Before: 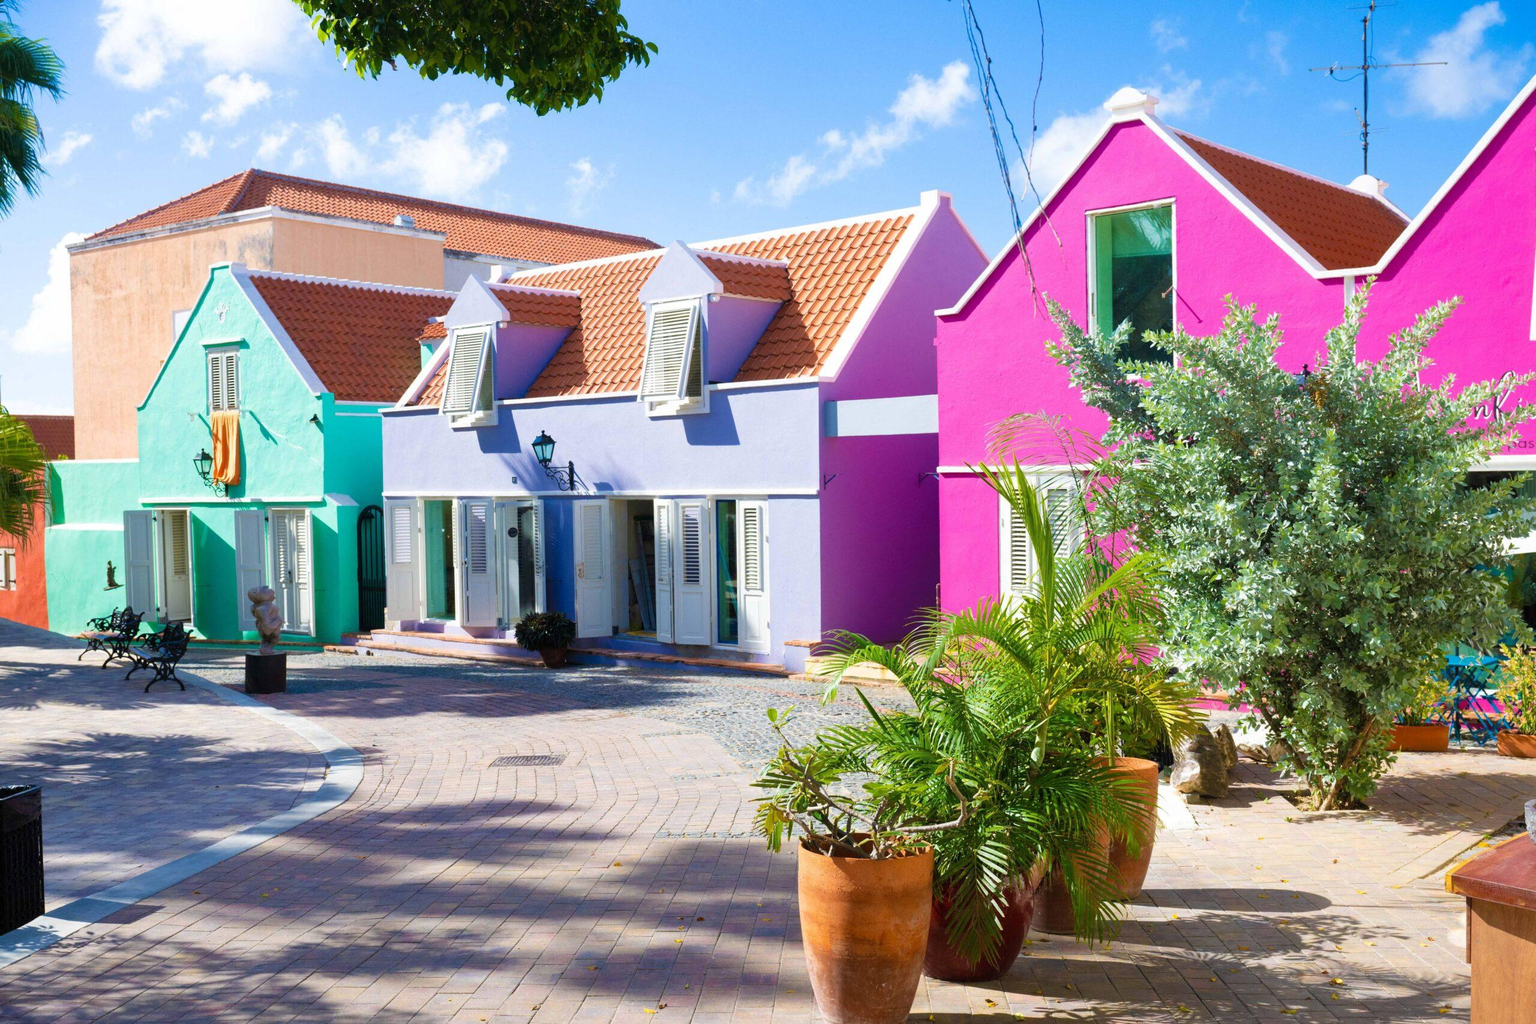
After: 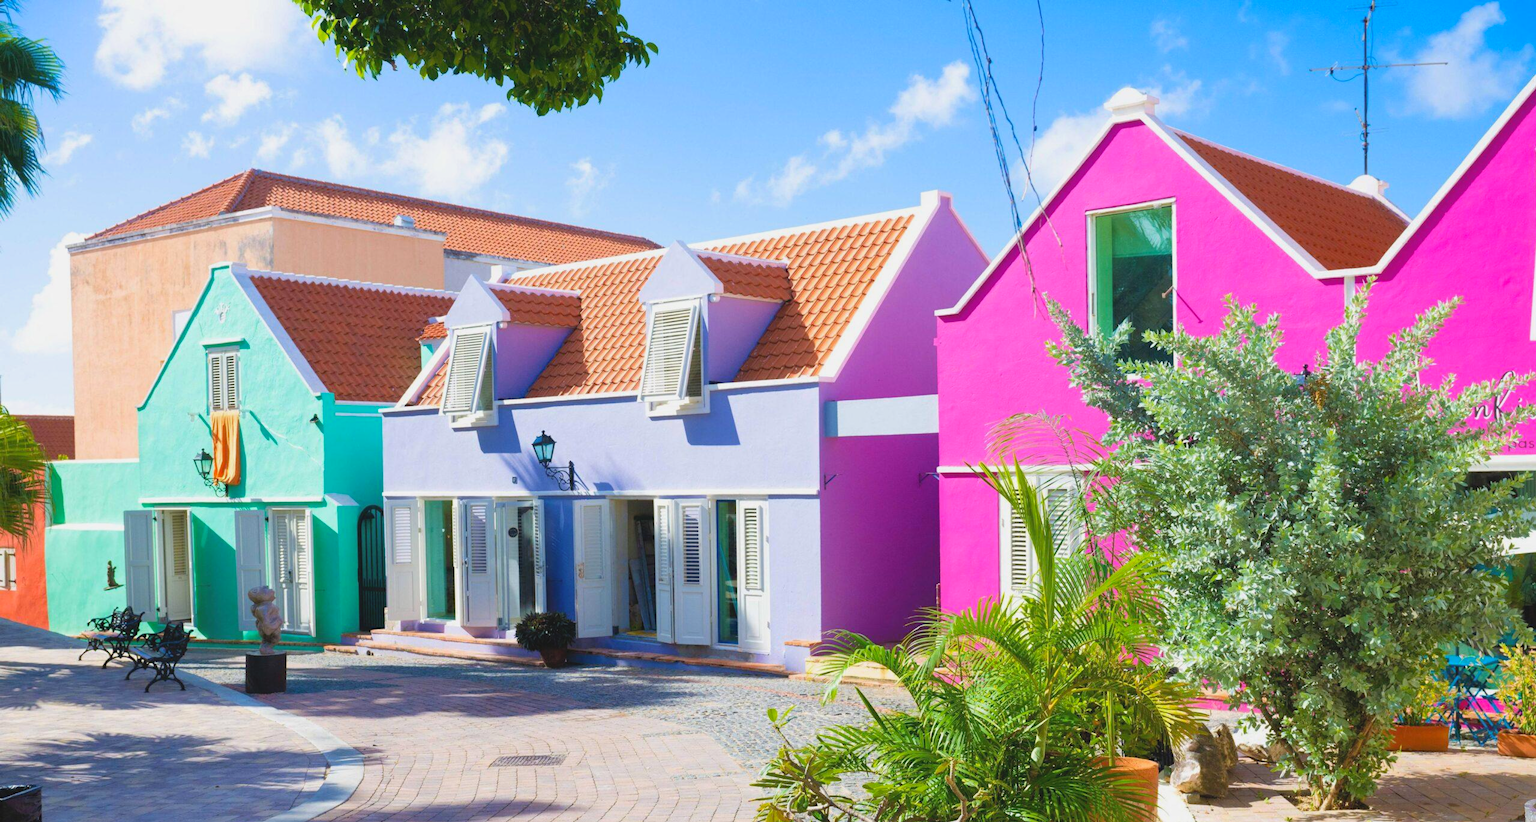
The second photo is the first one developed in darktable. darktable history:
crop: bottom 19.644%
contrast brightness saturation: contrast -0.1, brightness 0.05, saturation 0.08
